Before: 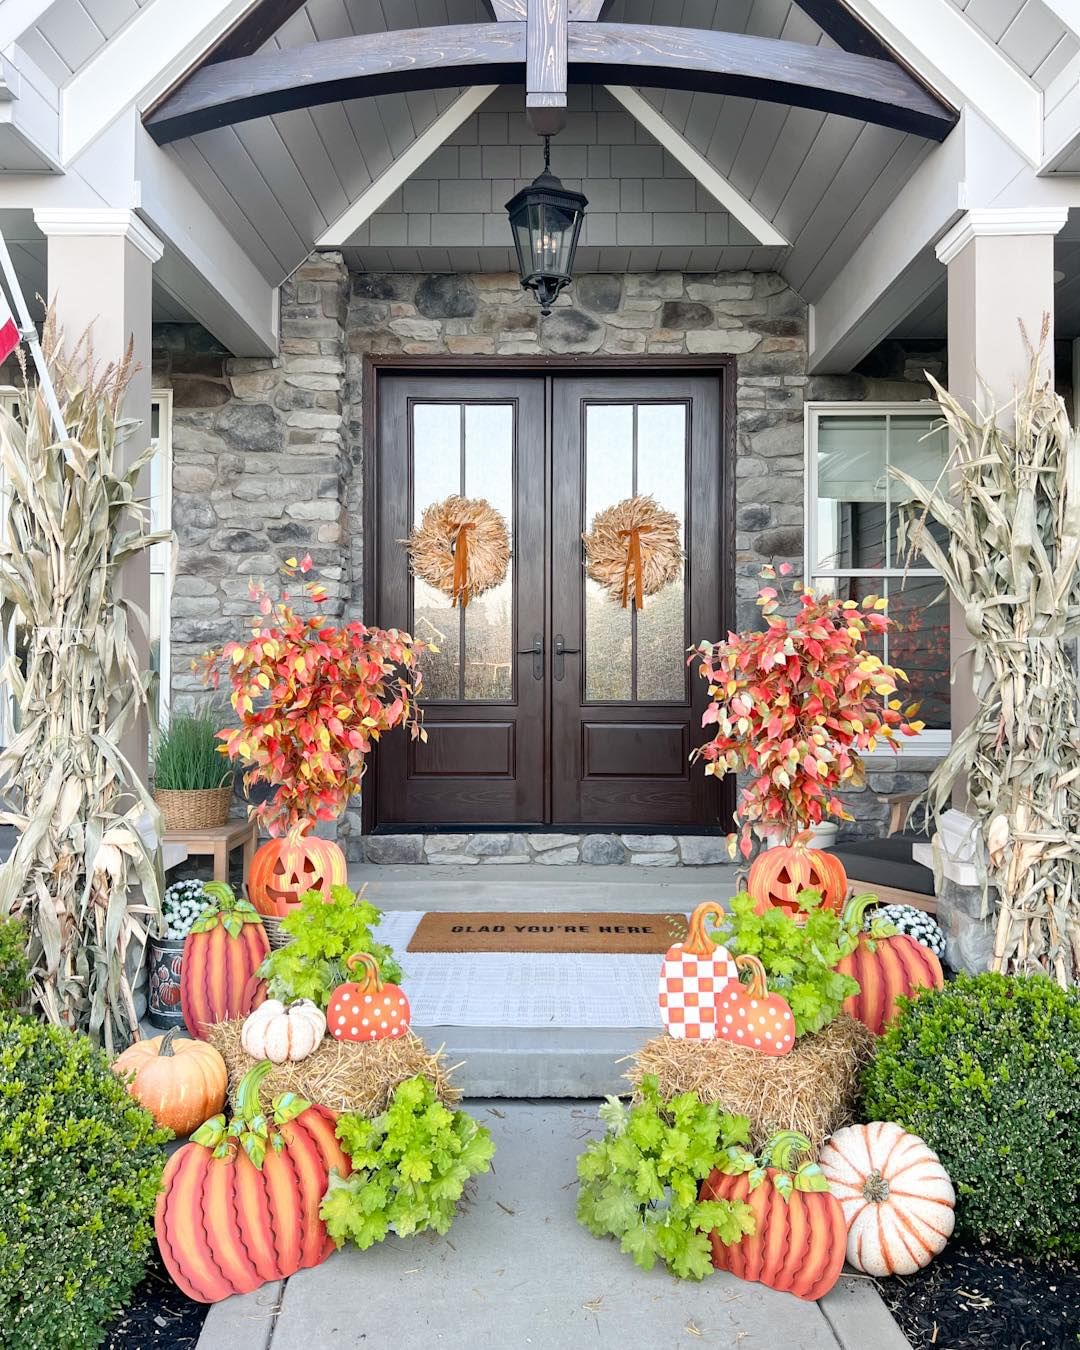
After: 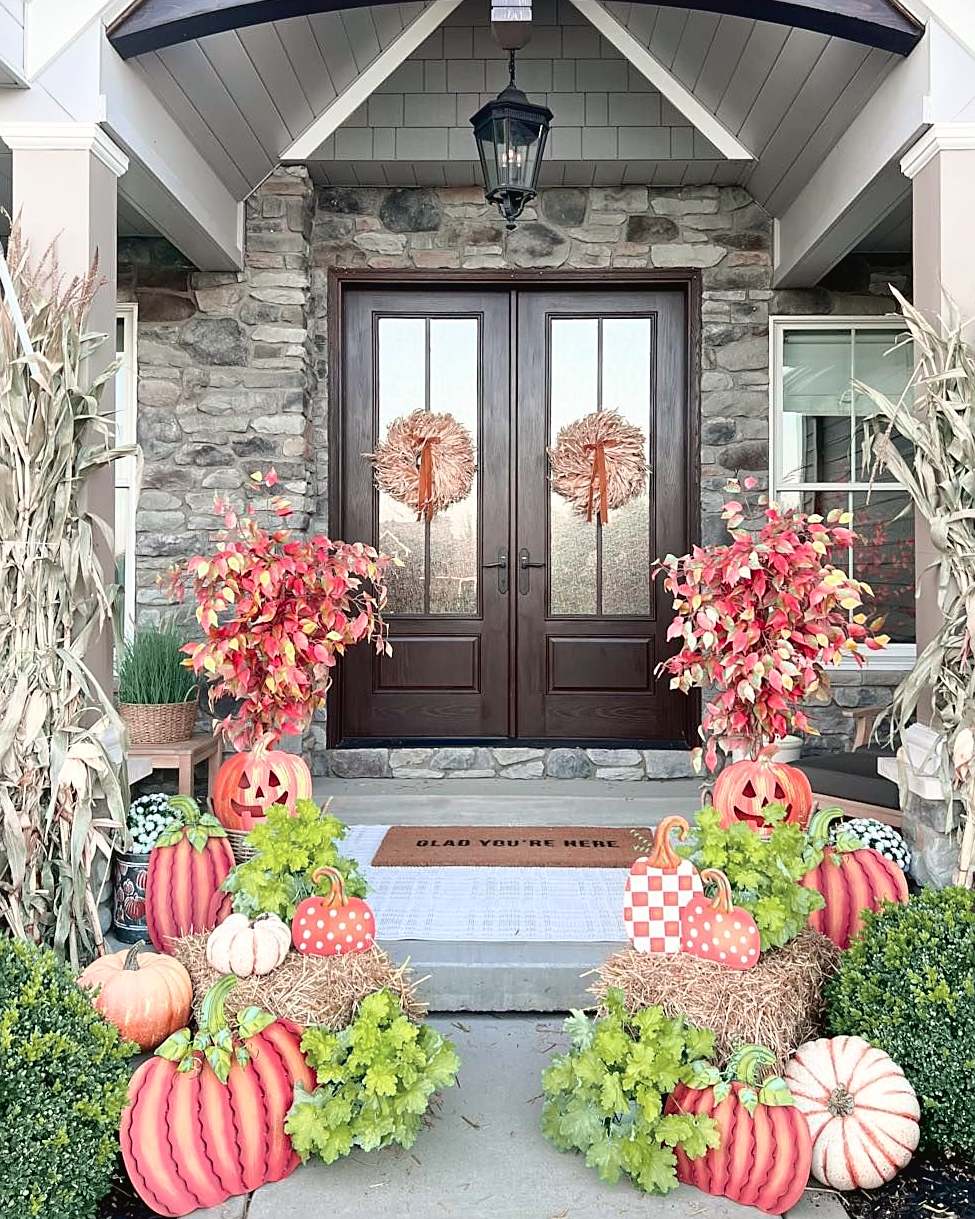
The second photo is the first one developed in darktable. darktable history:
contrast brightness saturation: saturation -0.05
crop: left 3.305%, top 6.436%, right 6.389%, bottom 3.258%
sharpen: on, module defaults
tone curve: curves: ch0 [(0, 0.021) (0.059, 0.053) (0.197, 0.191) (0.32, 0.311) (0.495, 0.505) (0.725, 0.731) (0.89, 0.919) (1, 1)]; ch1 [(0, 0) (0.094, 0.081) (0.285, 0.299) (0.401, 0.424) (0.453, 0.439) (0.495, 0.496) (0.54, 0.55) (0.615, 0.637) (0.657, 0.683) (1, 1)]; ch2 [(0, 0) (0.257, 0.217) (0.43, 0.421) (0.498, 0.507) (0.547, 0.539) (0.595, 0.56) (0.644, 0.599) (1, 1)], color space Lab, independent channels, preserve colors none
